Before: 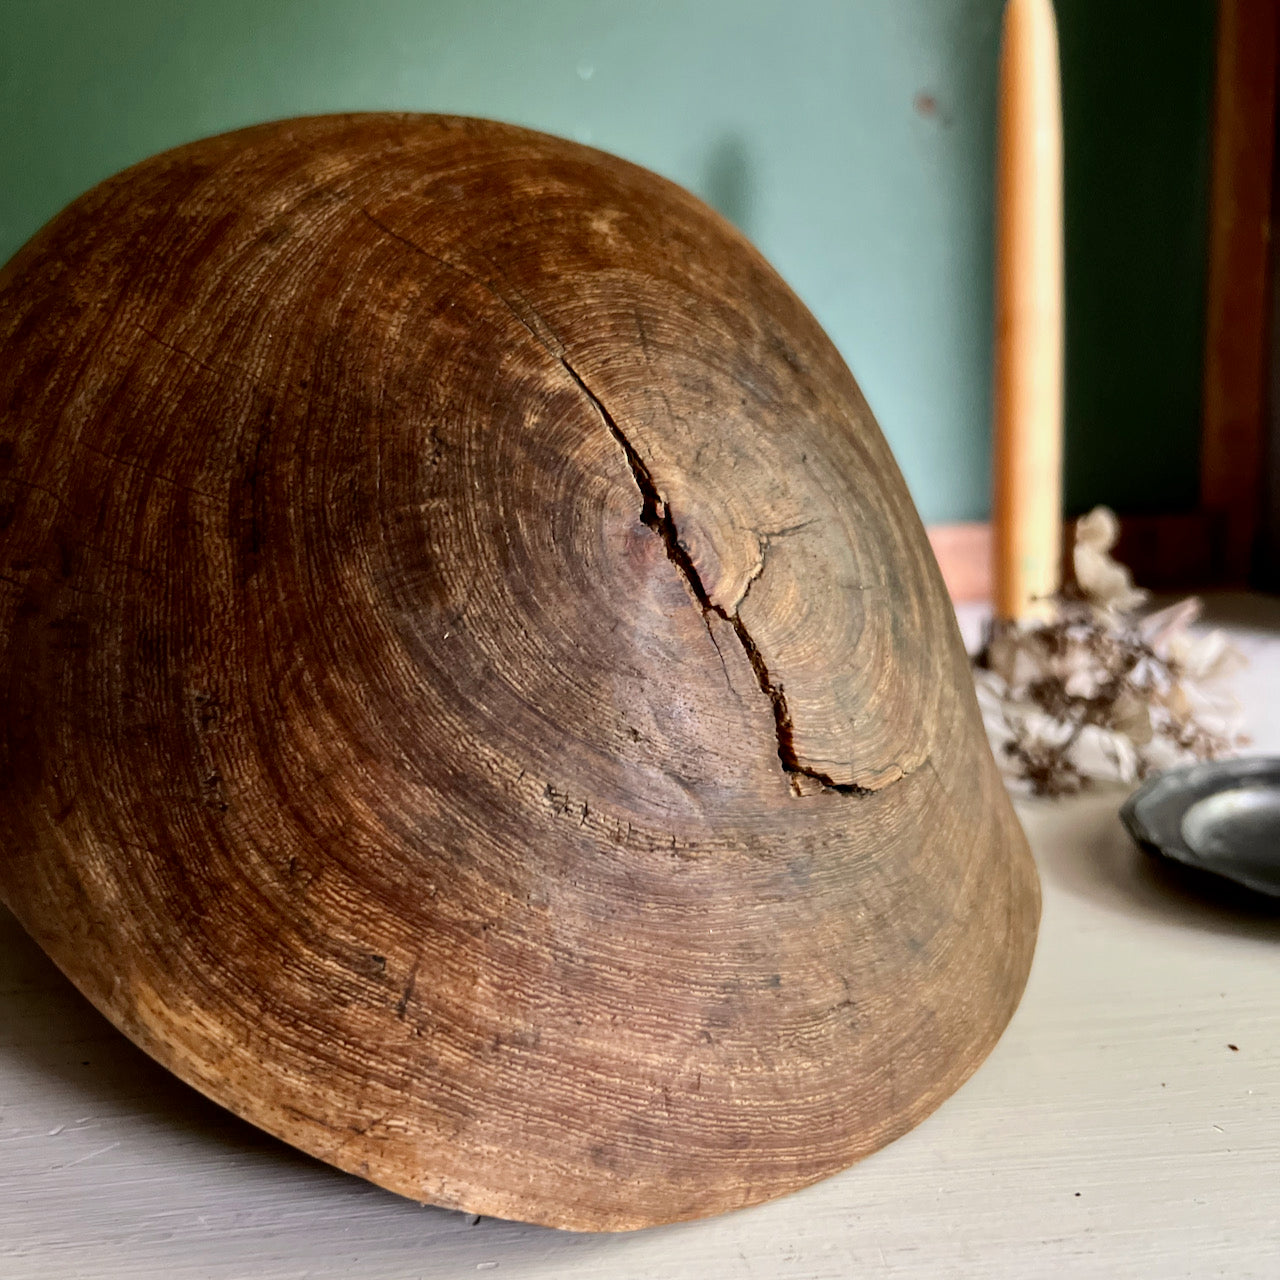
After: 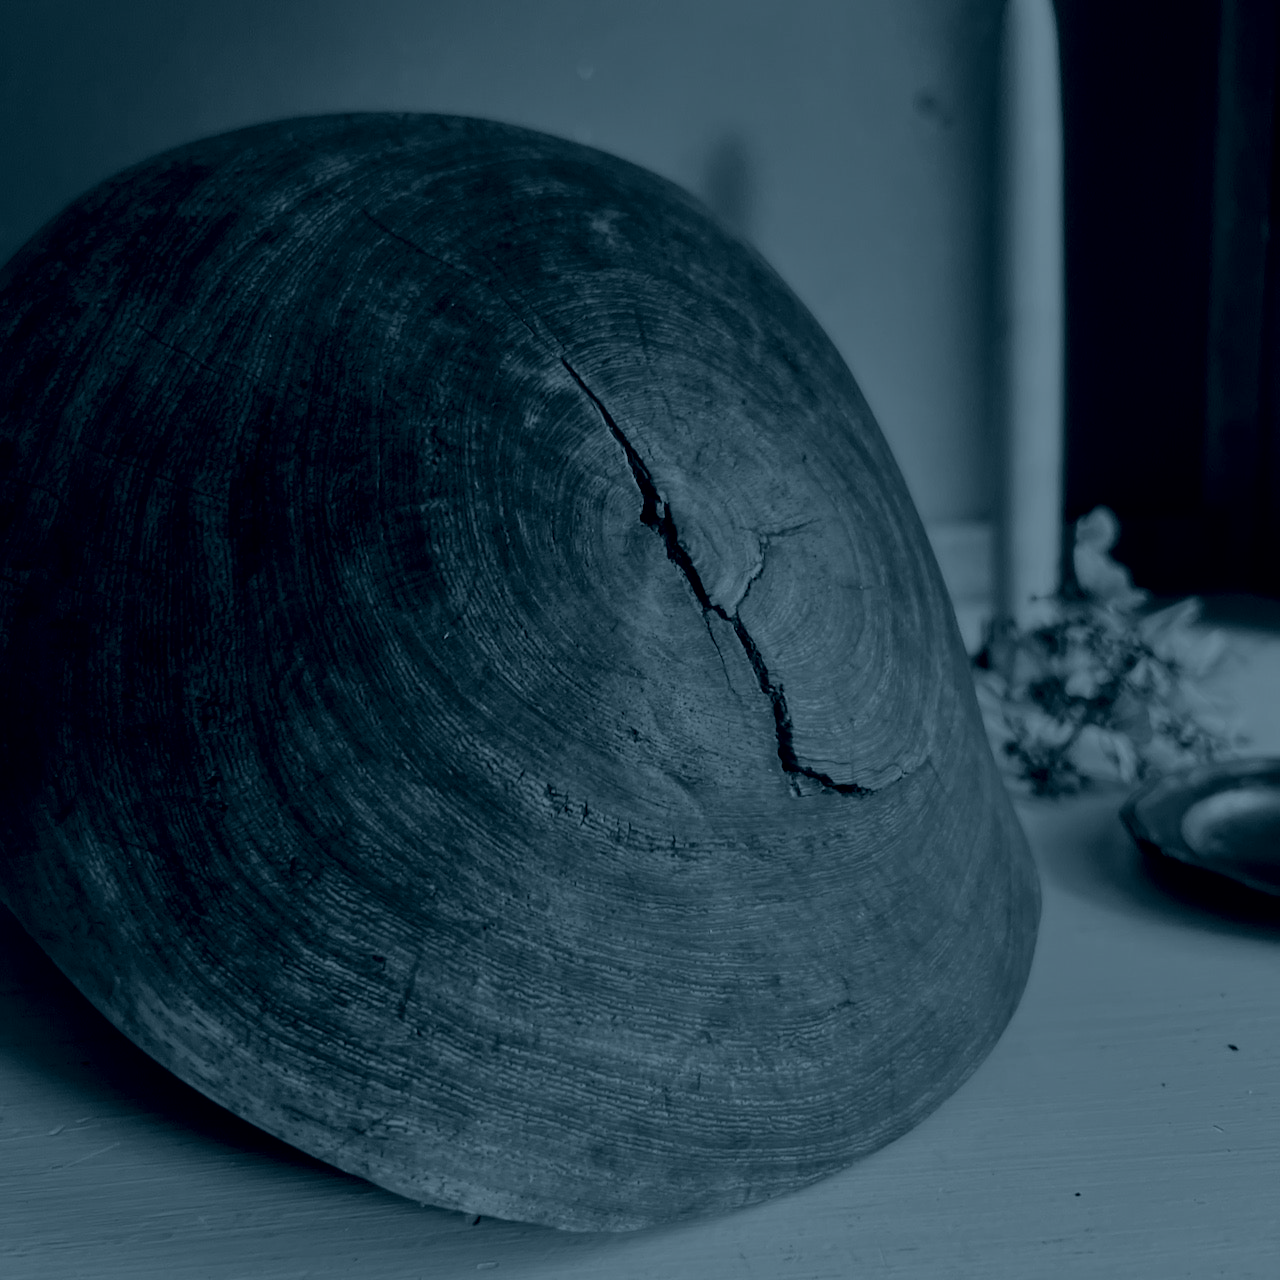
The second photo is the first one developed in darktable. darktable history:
colorize: hue 194.4°, saturation 29%, source mix 61.75%, lightness 3.98%, version 1
